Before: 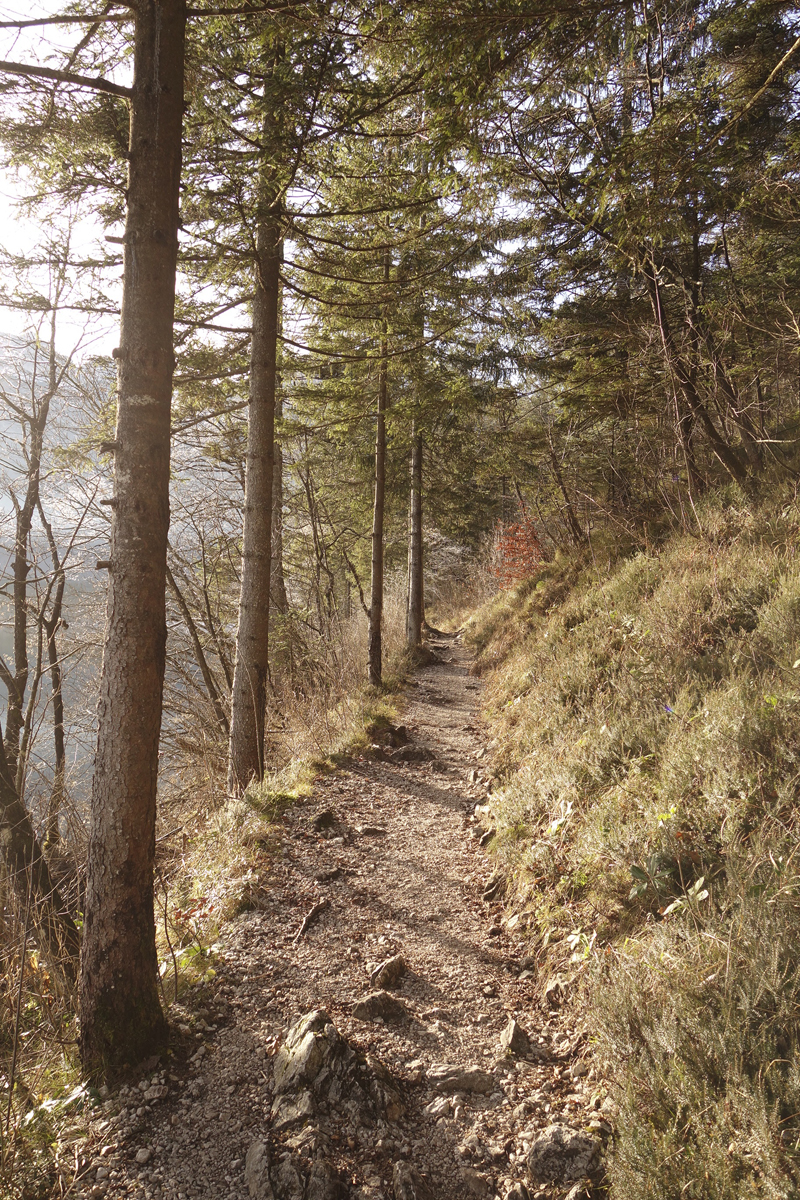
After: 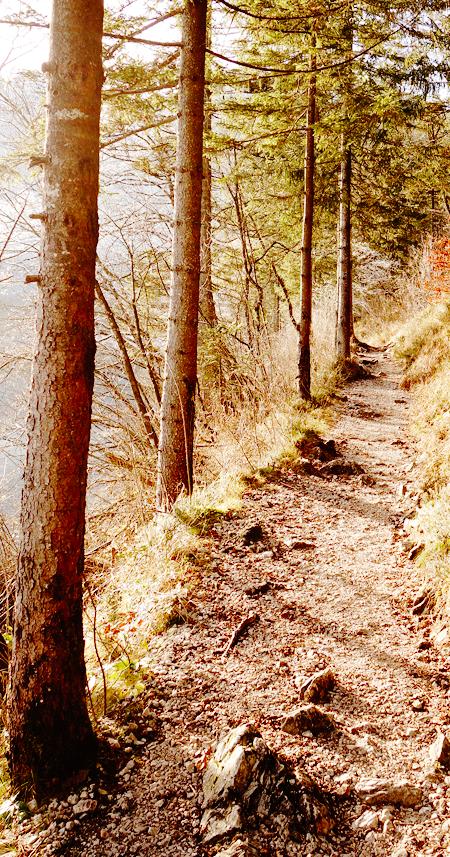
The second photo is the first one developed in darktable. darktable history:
base curve: curves: ch0 [(0, 0) (0.036, 0.01) (0.123, 0.254) (0.258, 0.504) (0.507, 0.748) (1, 1)], preserve colors none
exposure: exposure 0.127 EV, compensate highlight preservation false
crop: left 8.966%, top 23.852%, right 34.699%, bottom 4.703%
